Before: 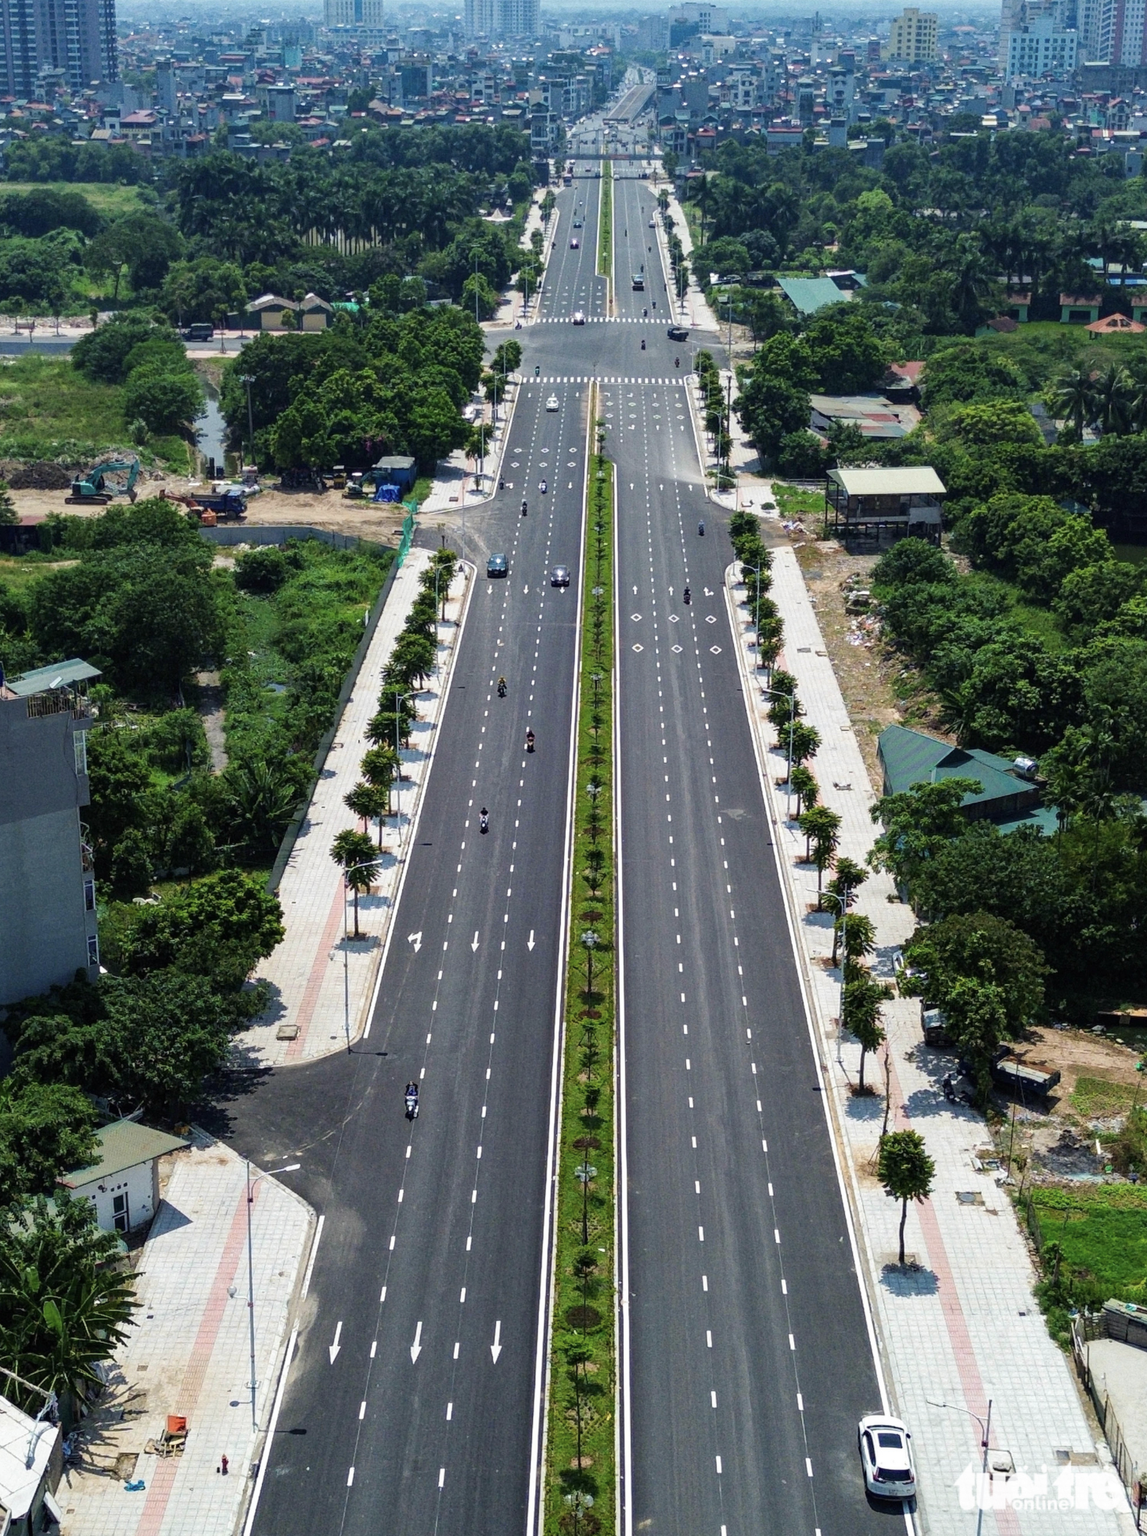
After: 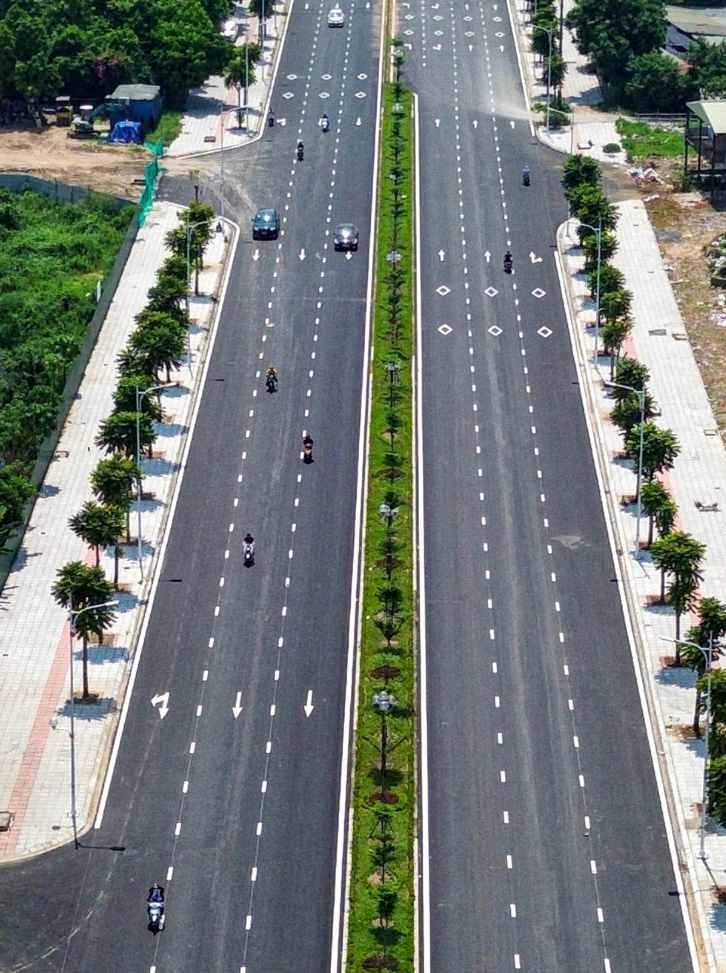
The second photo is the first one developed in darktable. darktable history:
crop: left 25.252%, top 25.425%, right 25.195%, bottom 25.013%
local contrast: highlights 107%, shadows 99%, detail 119%, midtone range 0.2
